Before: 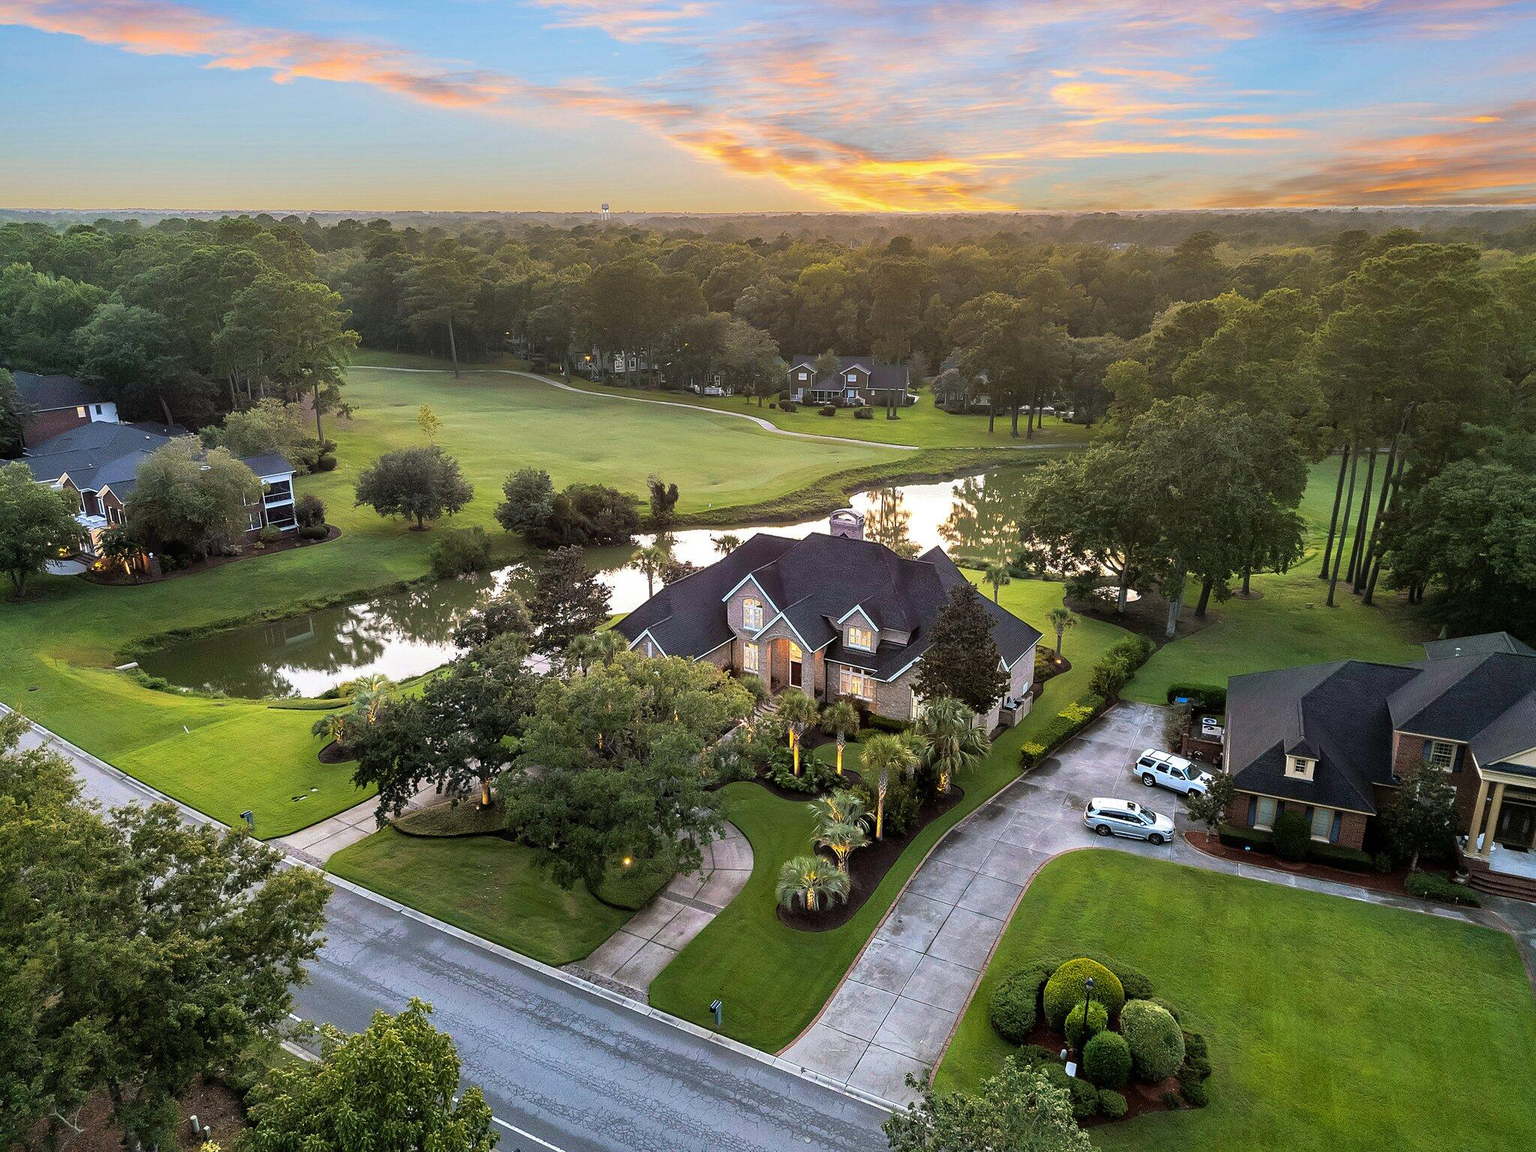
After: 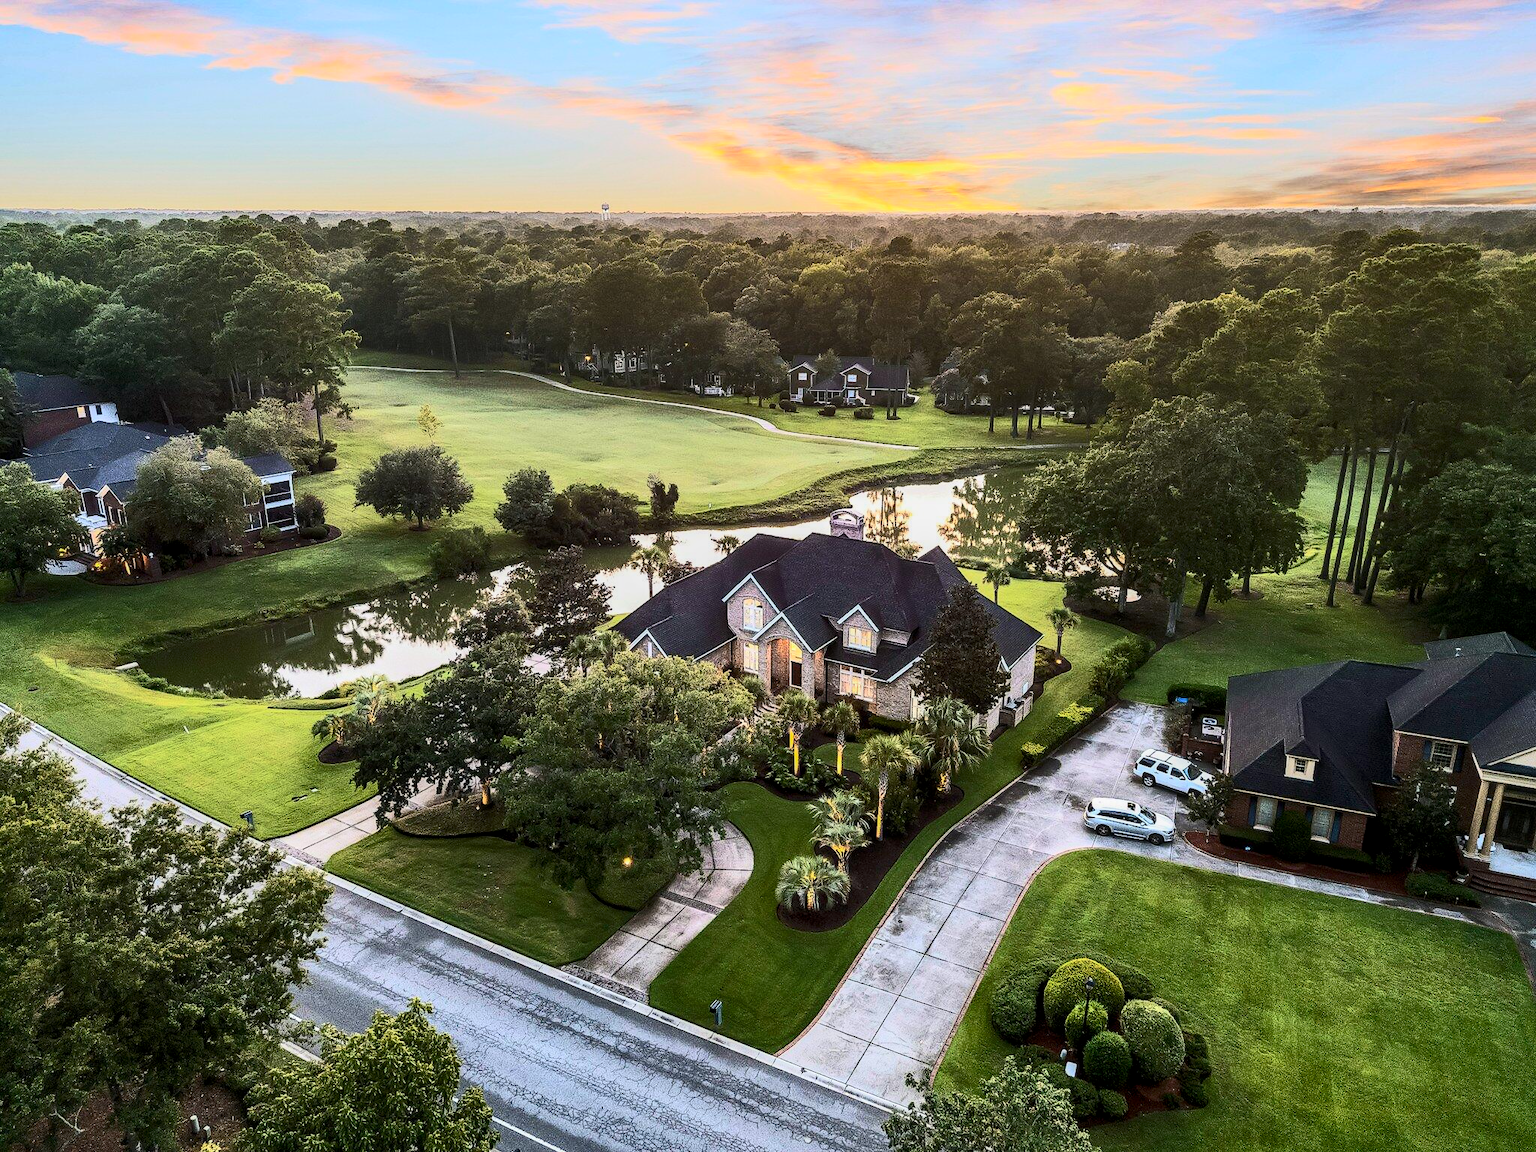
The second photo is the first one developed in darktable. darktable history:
local contrast: on, module defaults
exposure: black level correction 0.001, compensate highlight preservation false
shadows and highlights: shadows -20.37, white point adjustment -2.14, highlights -35.16
tone curve: curves: ch0 [(0, 0) (0.427, 0.375) (0.616, 0.801) (1, 1)], color space Lab, independent channels, preserve colors none
